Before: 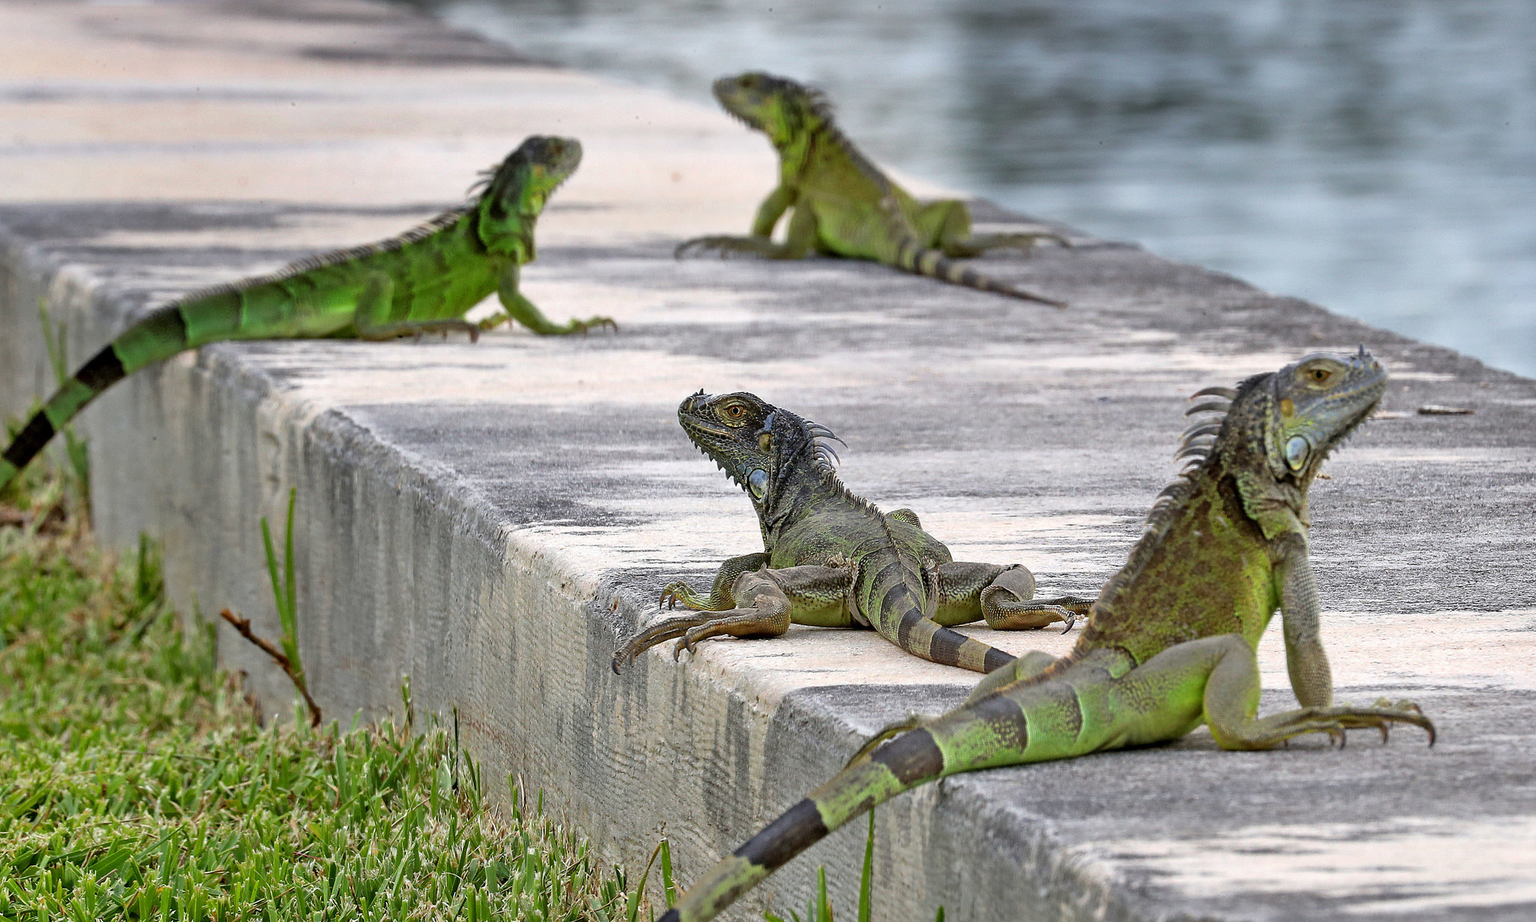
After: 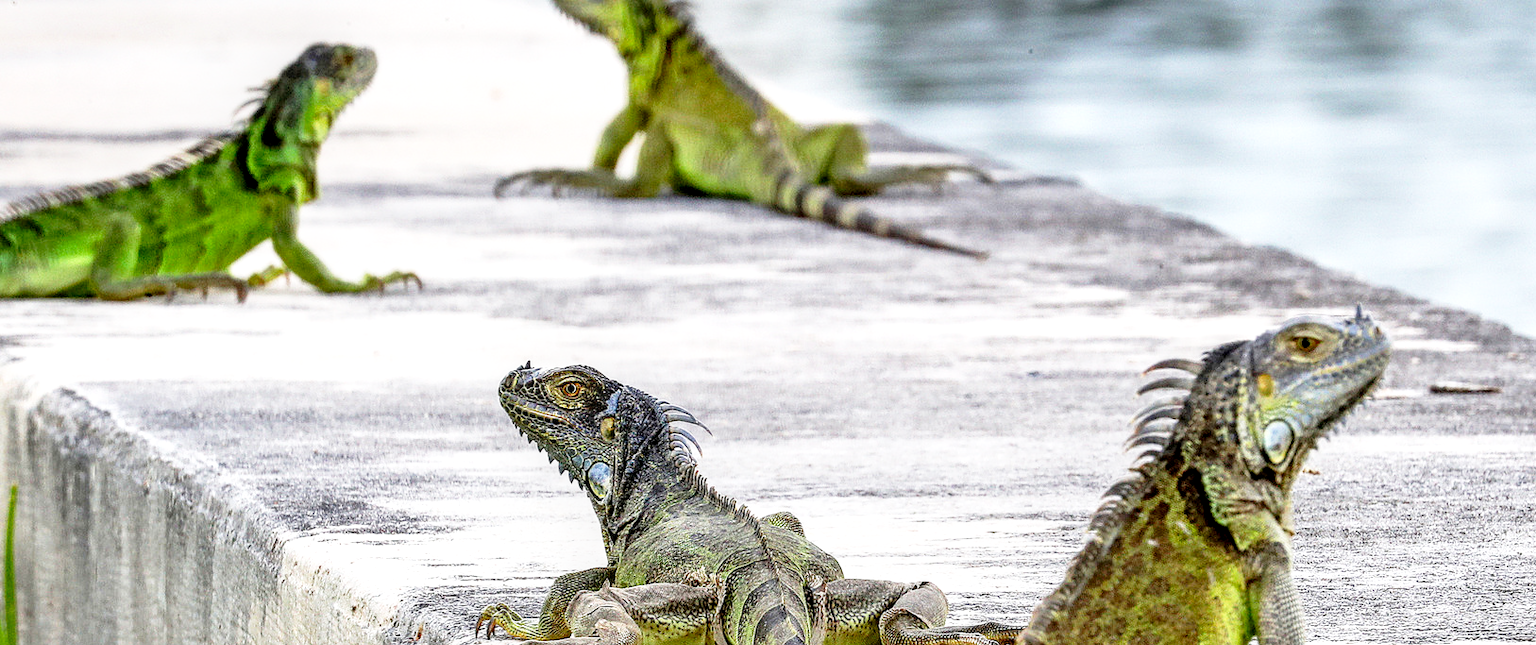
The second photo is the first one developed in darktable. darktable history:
base curve: curves: ch0 [(0, 0) (0.012, 0.01) (0.073, 0.168) (0.31, 0.711) (0.645, 0.957) (1, 1)], preserve colors none
crop: left 18.38%, top 11.092%, right 2.134%, bottom 33.217%
local contrast: highlights 35%, detail 135%
exposure: exposure -0.177 EV, compensate highlight preservation false
